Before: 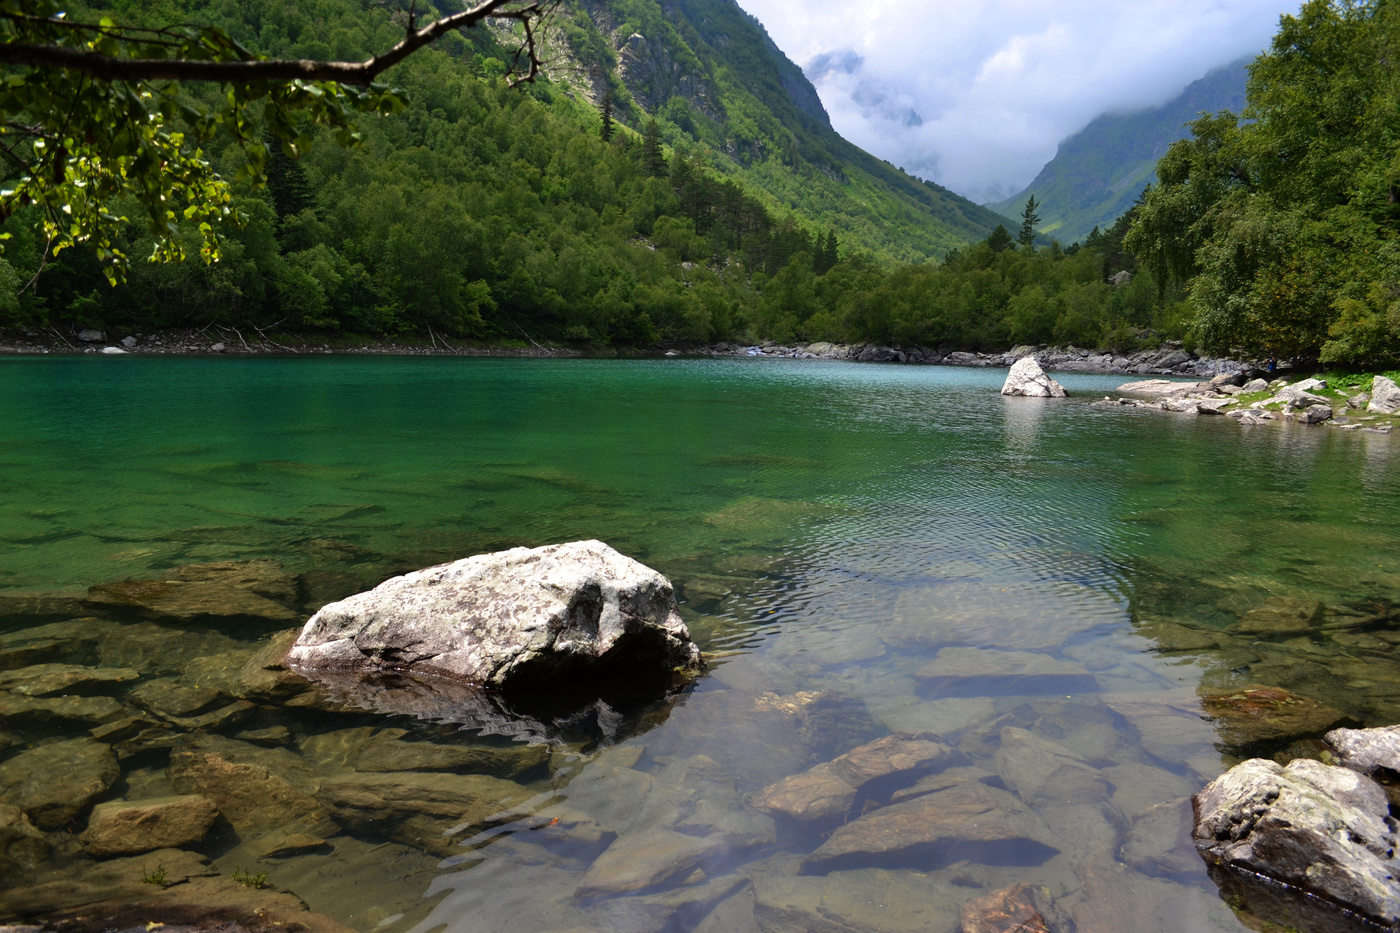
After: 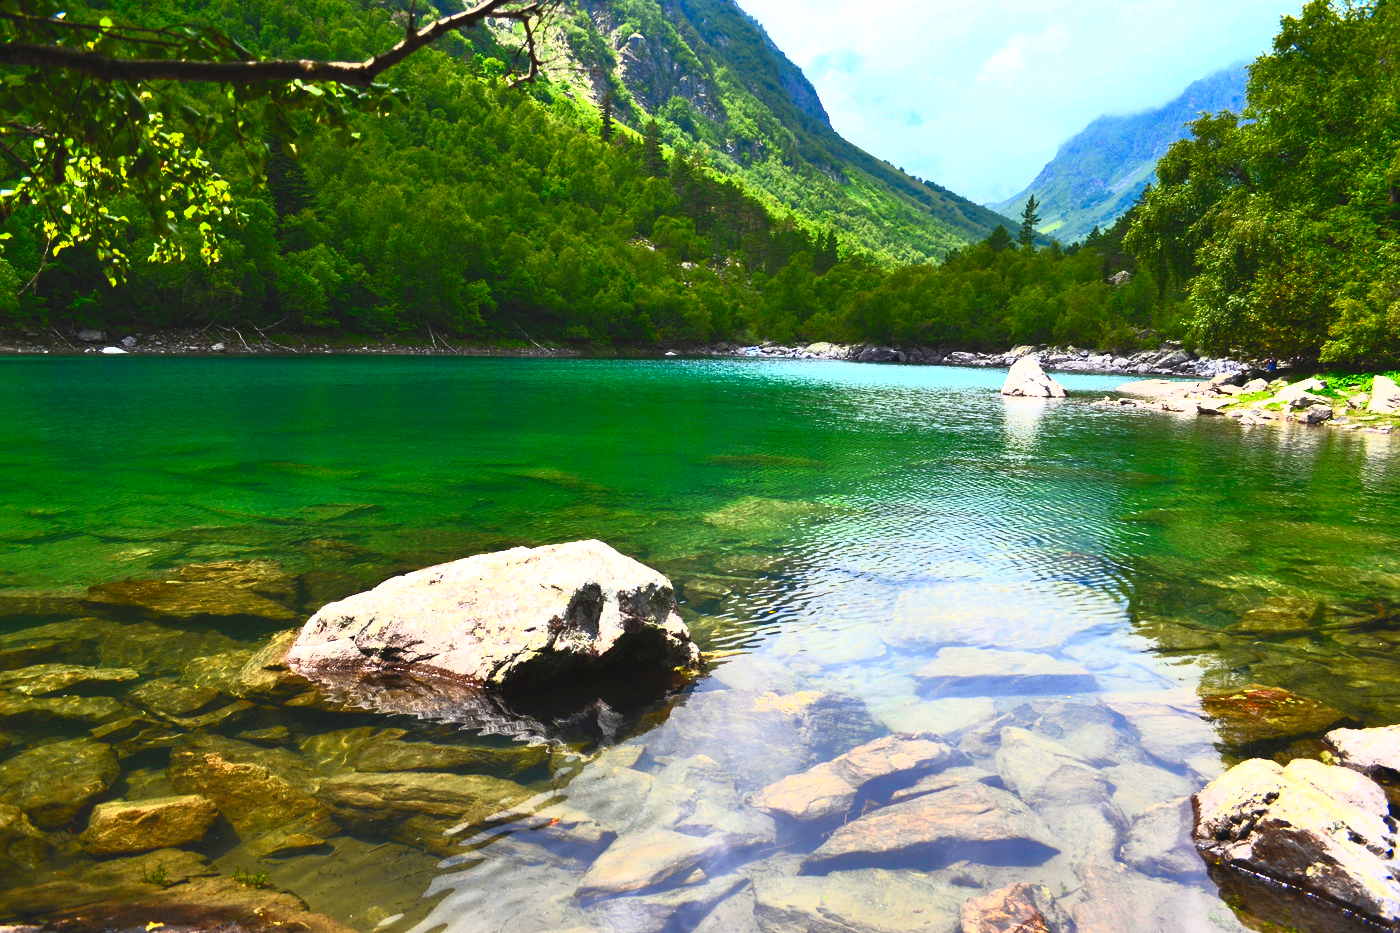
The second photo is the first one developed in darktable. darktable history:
sharpen: radius 2.883, amount 0.868, threshold 47.523
contrast brightness saturation: contrast 1, brightness 1, saturation 1
